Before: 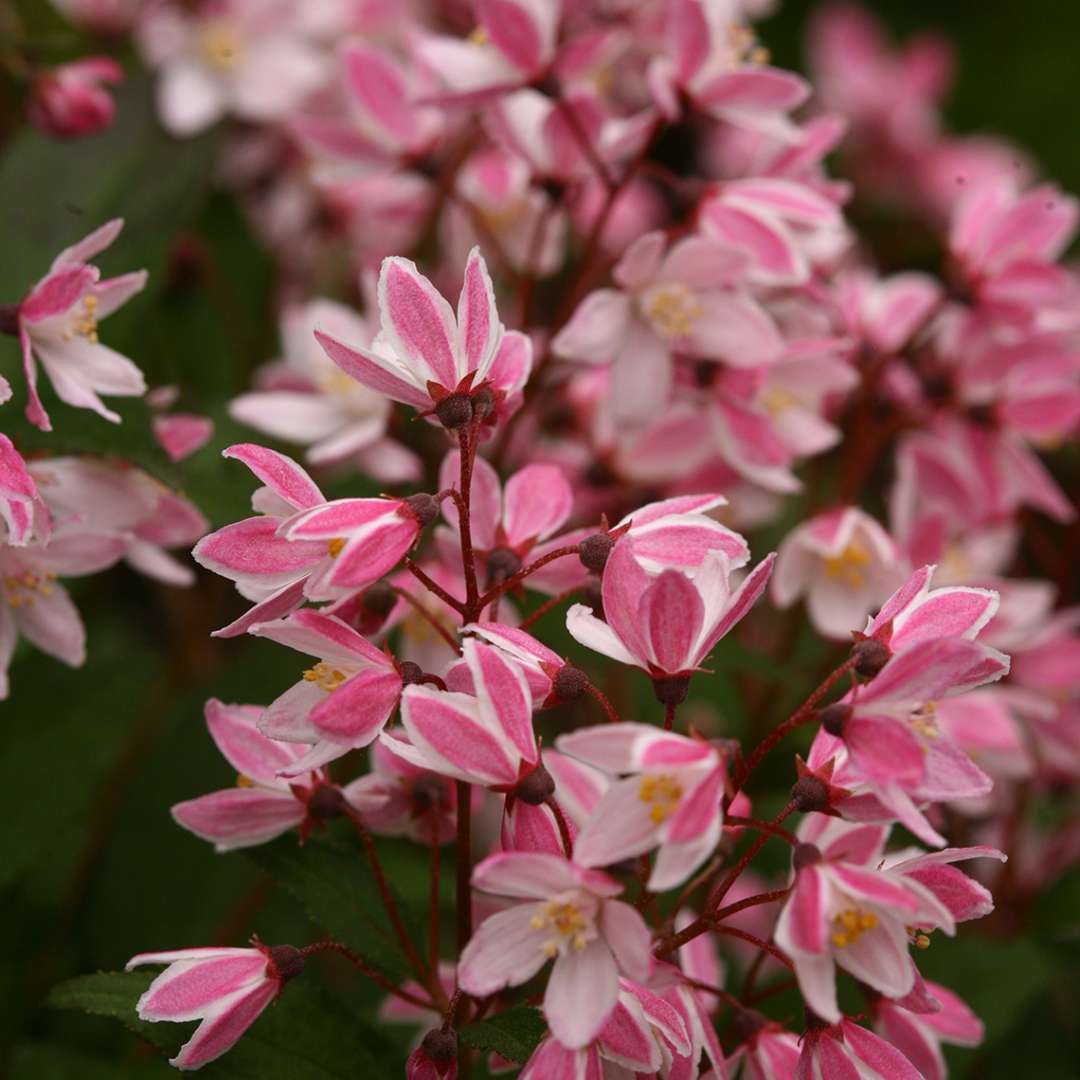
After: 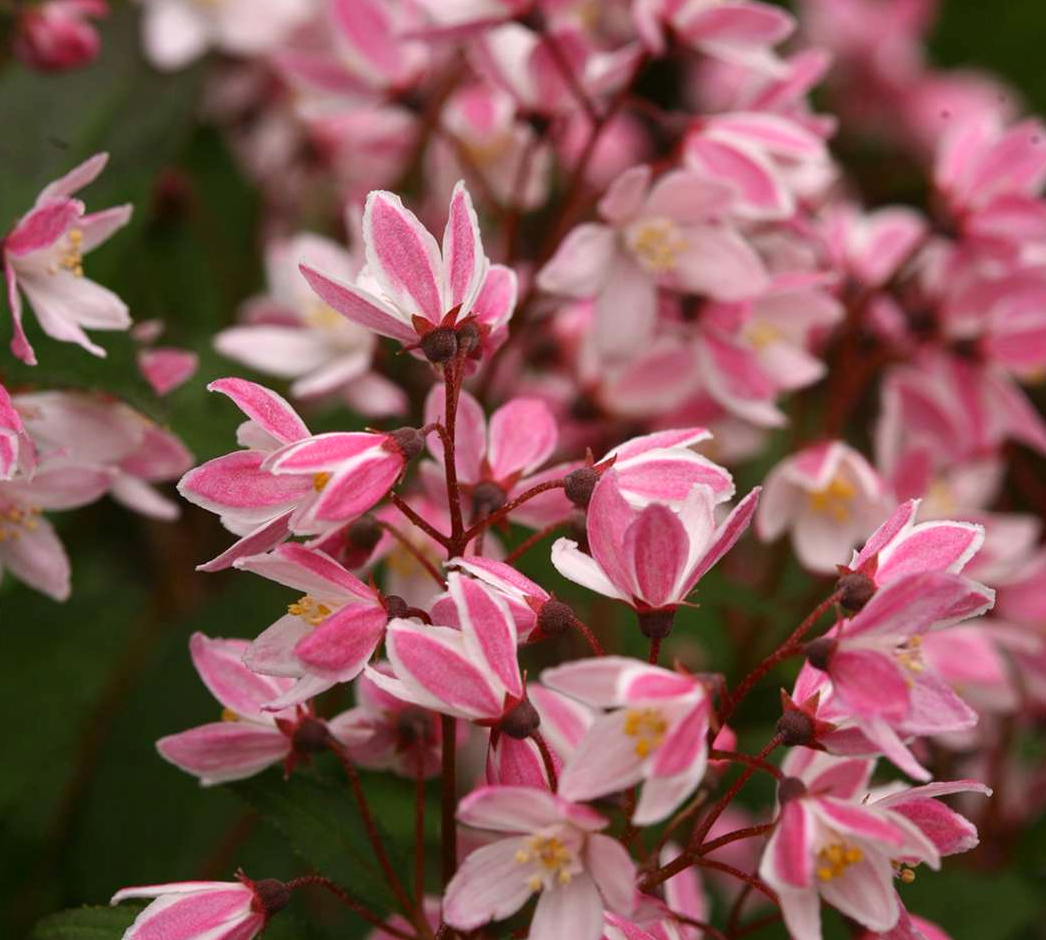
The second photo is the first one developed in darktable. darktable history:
crop: left 1.399%, top 6.113%, right 1.72%, bottom 6.835%
exposure: exposure 0.202 EV, compensate highlight preservation false
